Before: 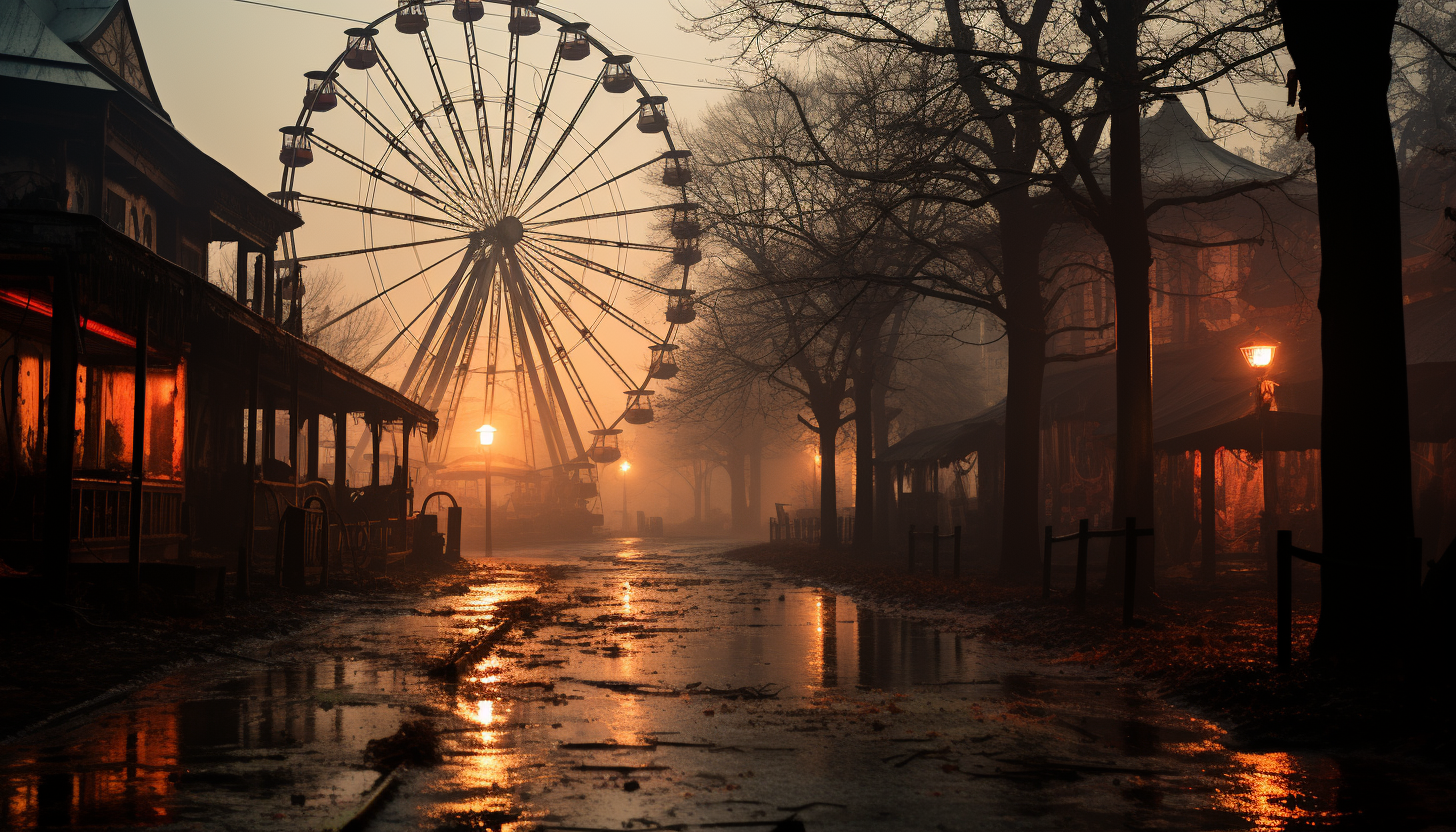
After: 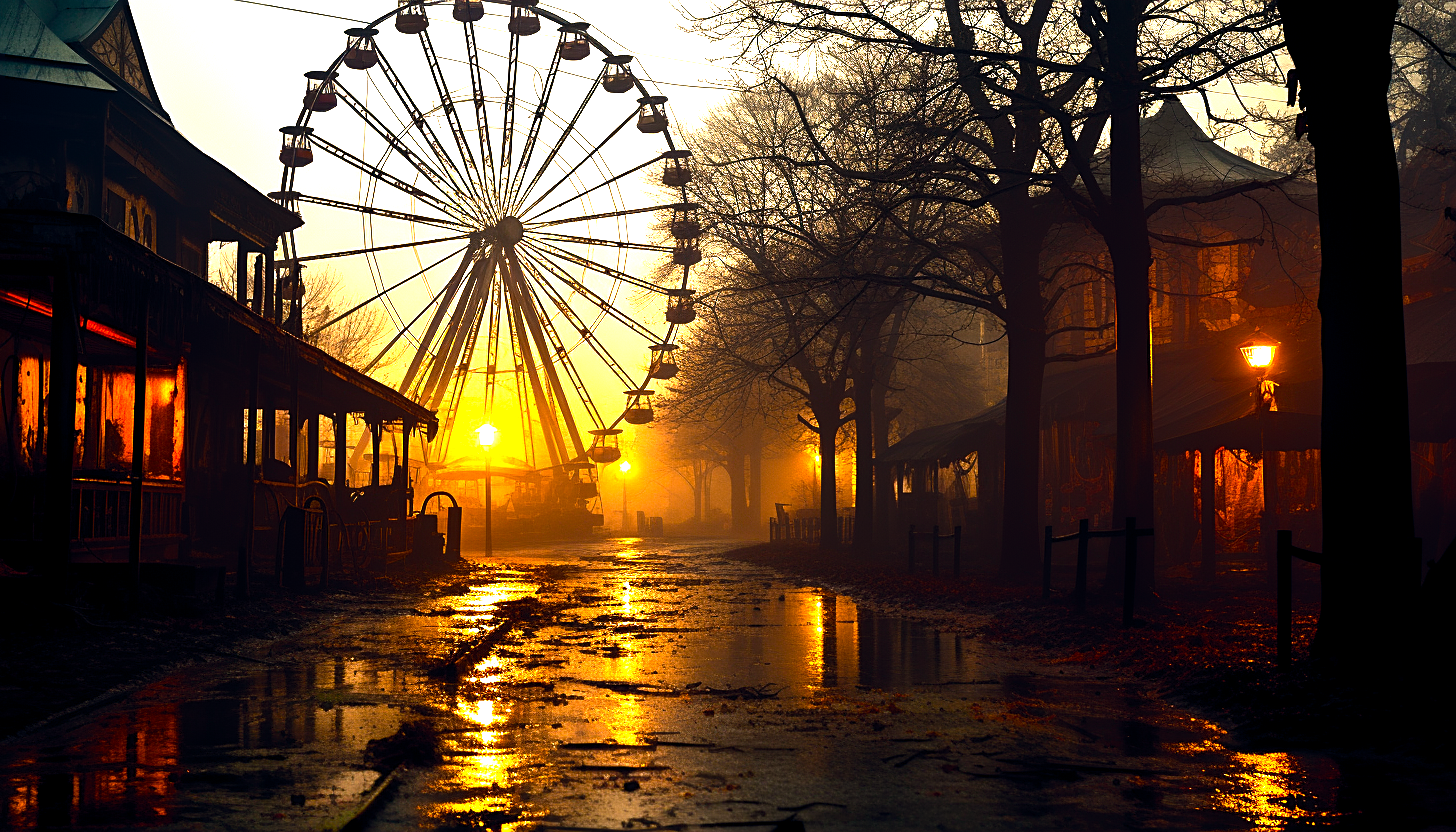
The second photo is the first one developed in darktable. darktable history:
sharpen: on, module defaults
color balance rgb: shadows lift › chroma 1.034%, shadows lift › hue 216.24°, global offset › chroma 0.06%, global offset › hue 254.1°, linear chroma grading › global chroma 24.926%, perceptual saturation grading › global saturation 20%, perceptual saturation grading › highlights -50.352%, perceptual saturation grading › shadows 30.907%, perceptual brilliance grading › highlights 74.829%, perceptual brilliance grading › shadows -29.843%, global vibrance 34.461%
